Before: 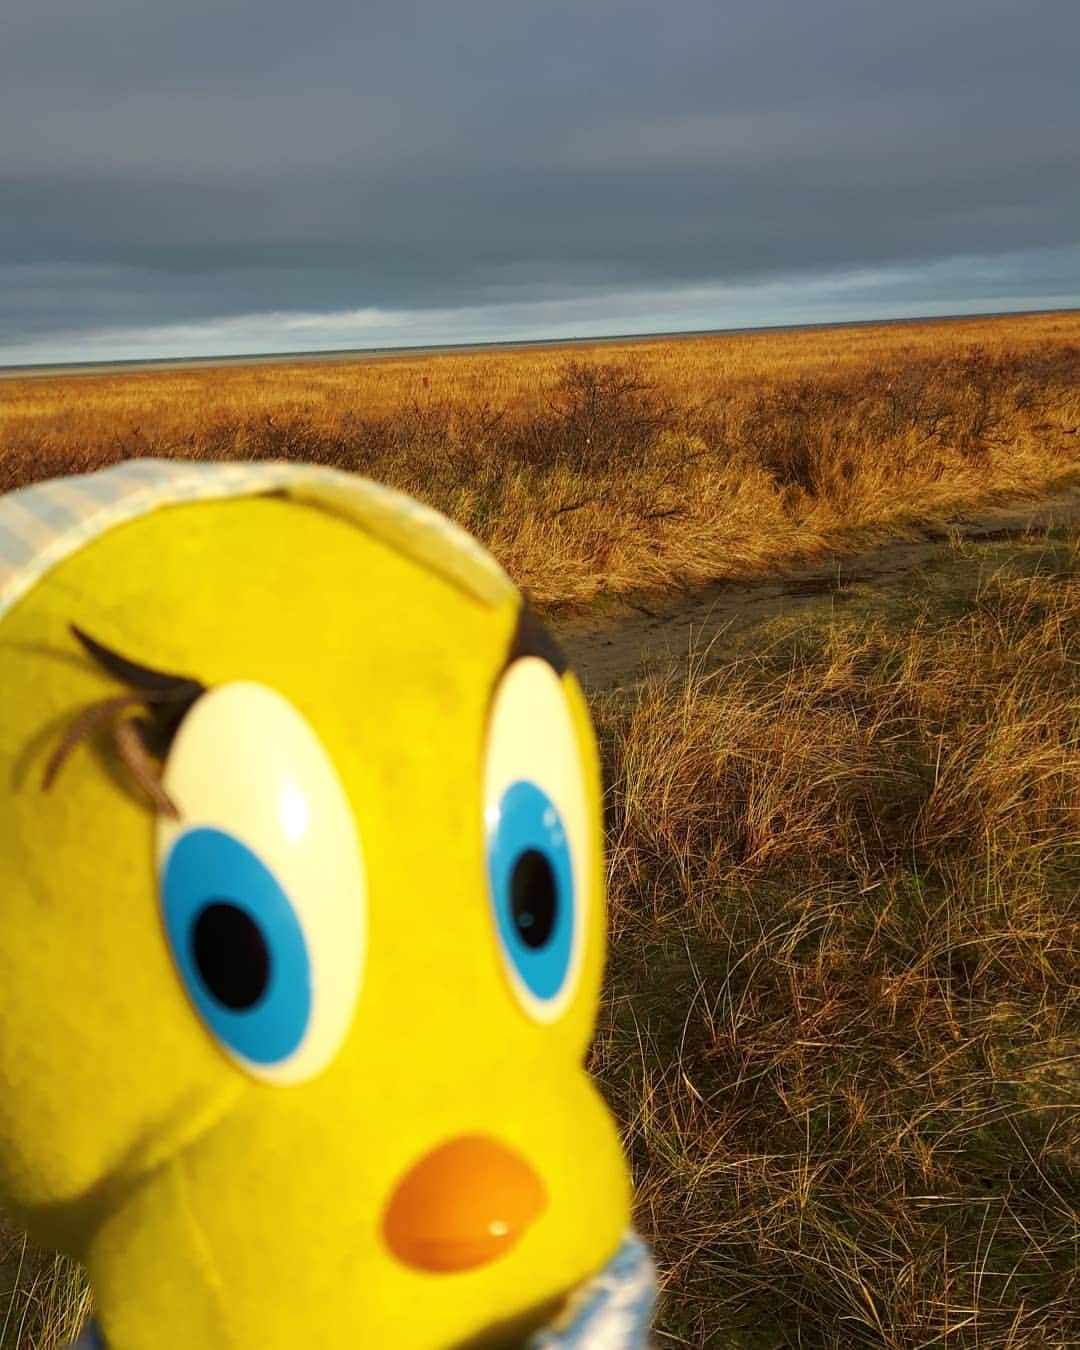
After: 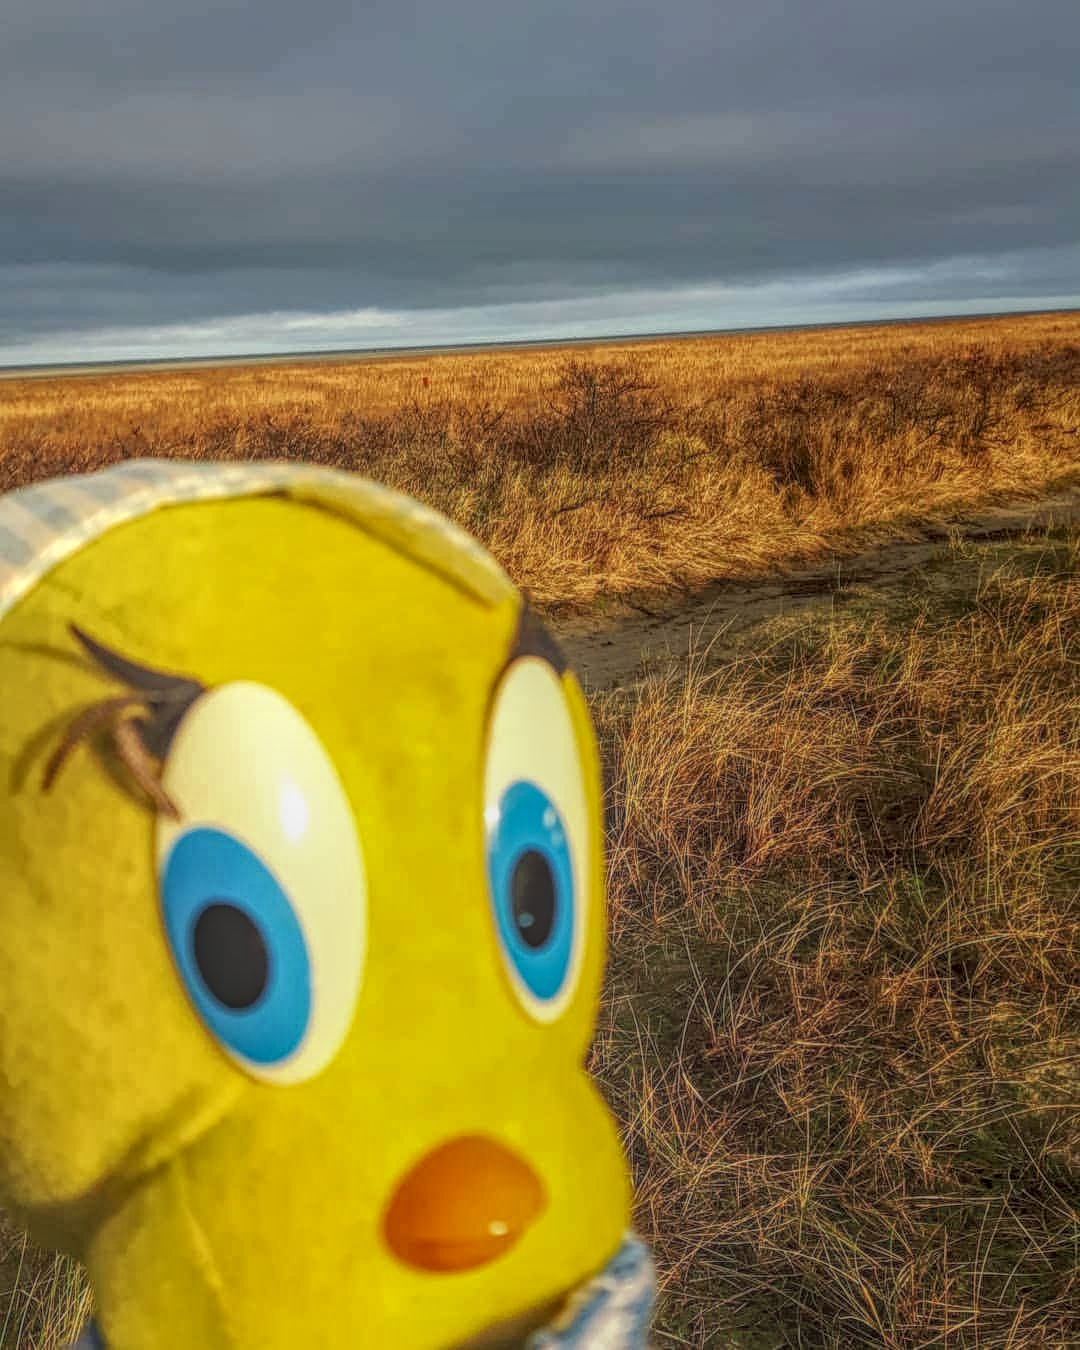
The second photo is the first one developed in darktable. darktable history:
contrast brightness saturation: saturation -0.046
local contrast: highlights 20%, shadows 26%, detail 201%, midtone range 0.2
